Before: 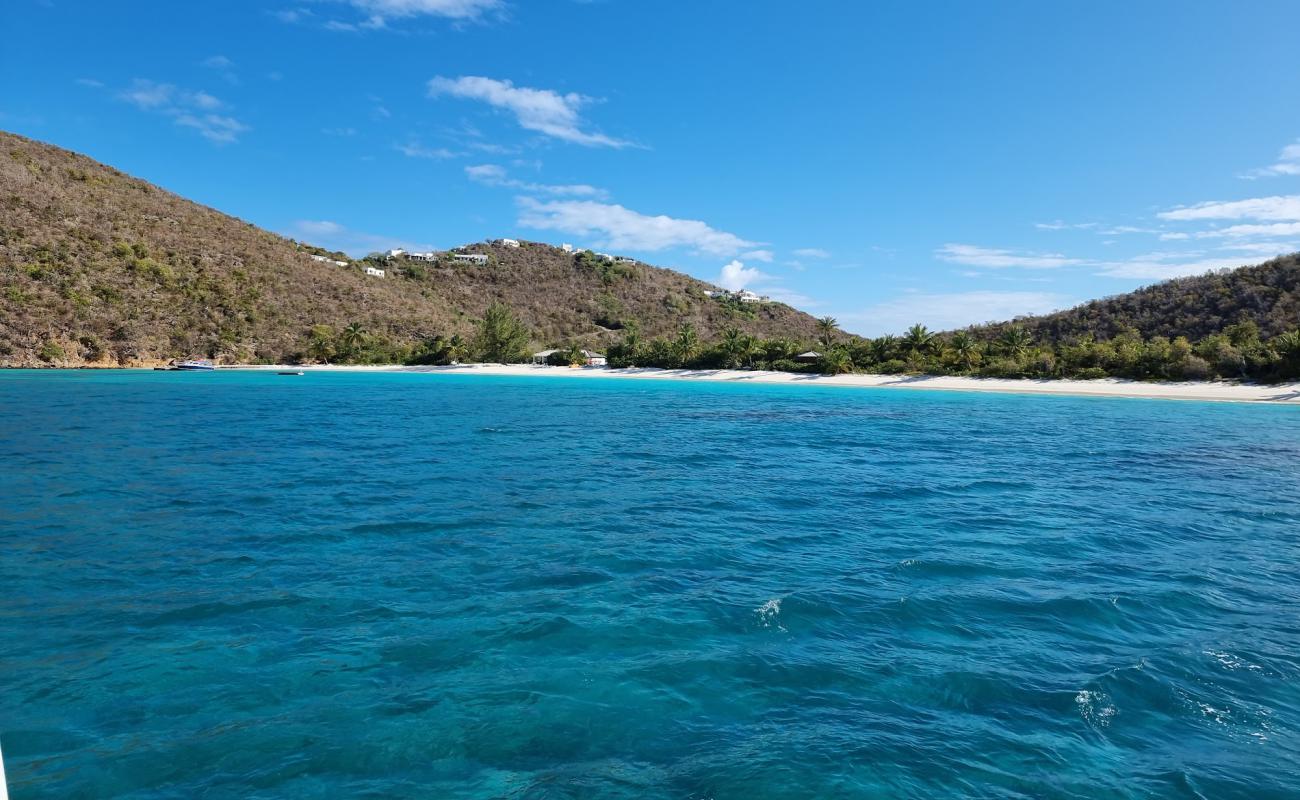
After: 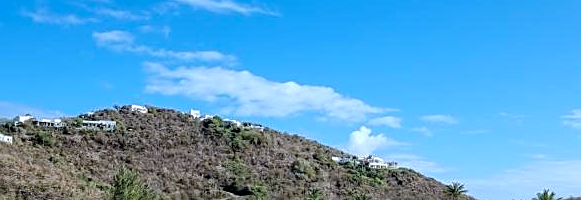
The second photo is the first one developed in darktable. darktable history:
sharpen: on, module defaults
exposure: black level correction 0, compensate exposure bias true, compensate highlight preservation false
color calibration: illuminant custom, x 0.368, y 0.373, temperature 4330.32 K
rgb curve: curves: ch0 [(0, 0) (0.136, 0.078) (0.262, 0.245) (0.414, 0.42) (1, 1)], compensate middle gray true, preserve colors basic power
local contrast: on, module defaults
crop: left 28.64%, top 16.832%, right 26.637%, bottom 58.055%
